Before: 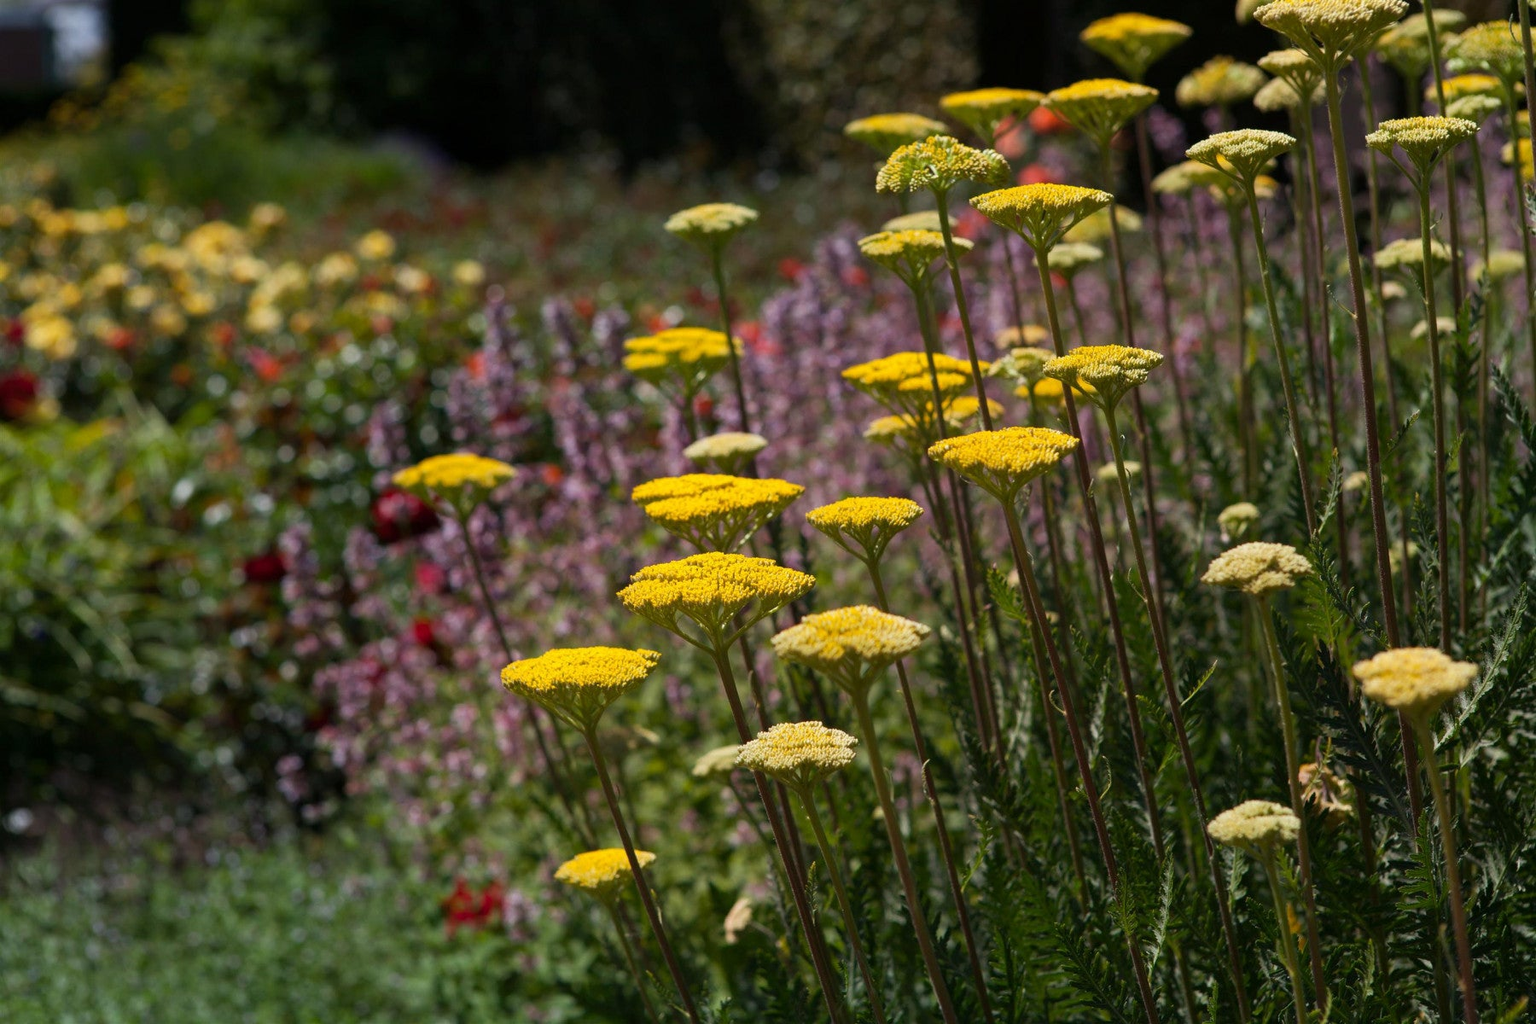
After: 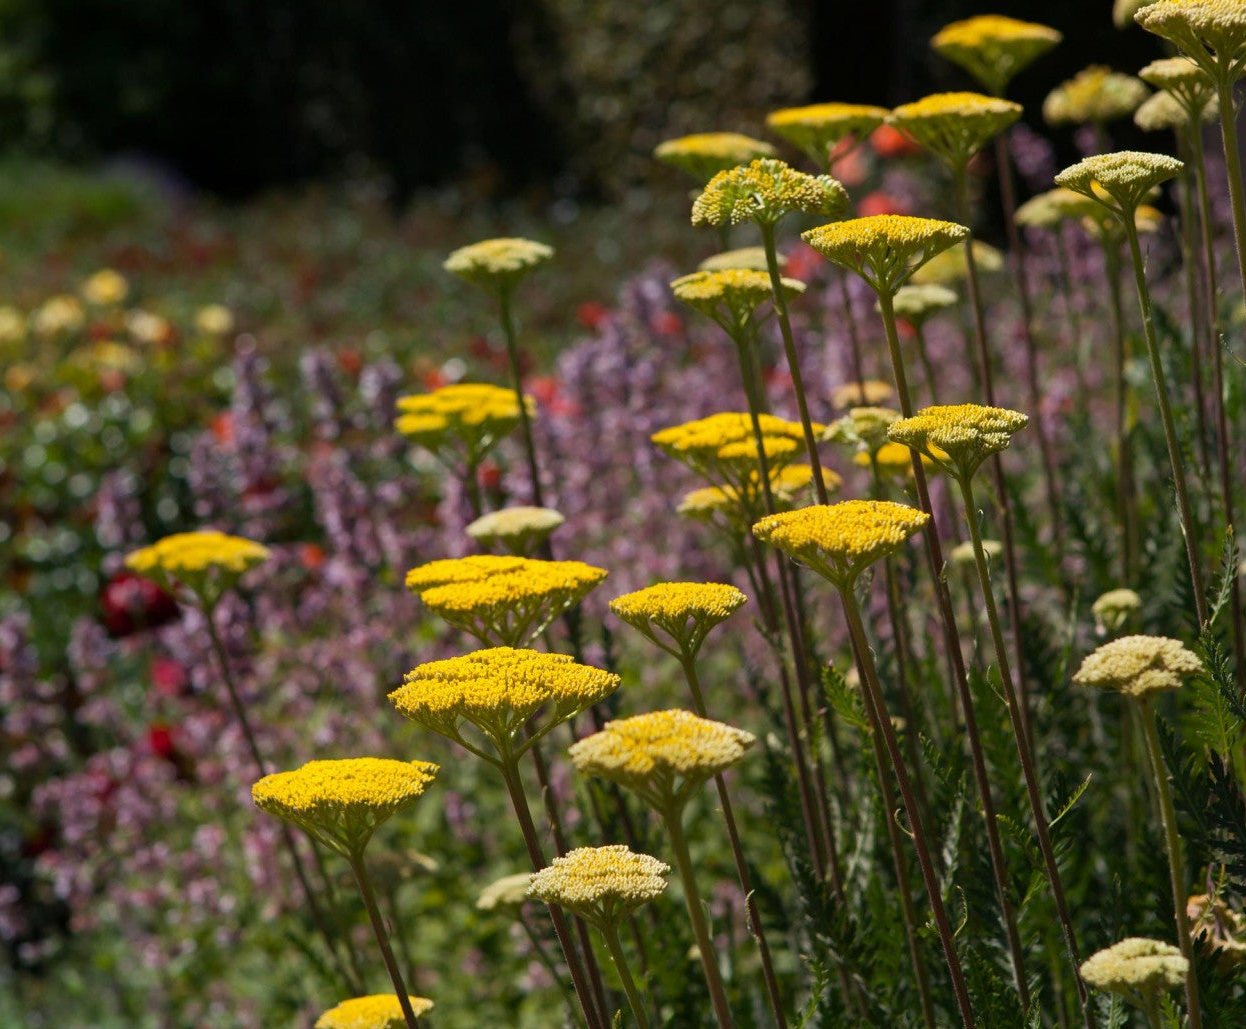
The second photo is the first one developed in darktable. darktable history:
crop: left 18.649%, right 12.116%, bottom 14.244%
